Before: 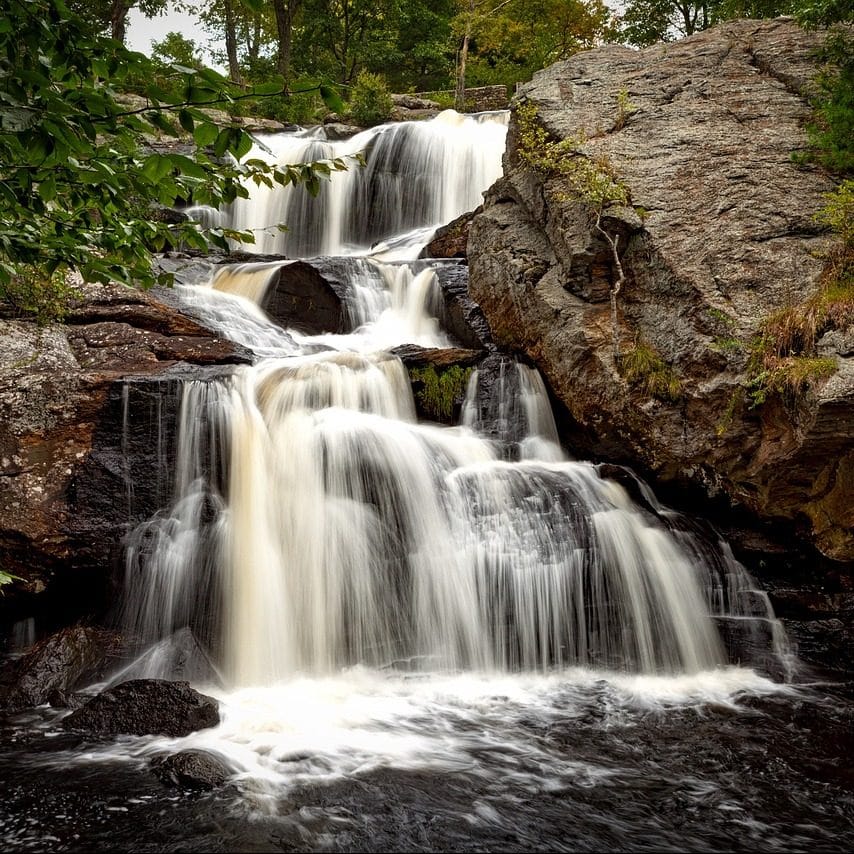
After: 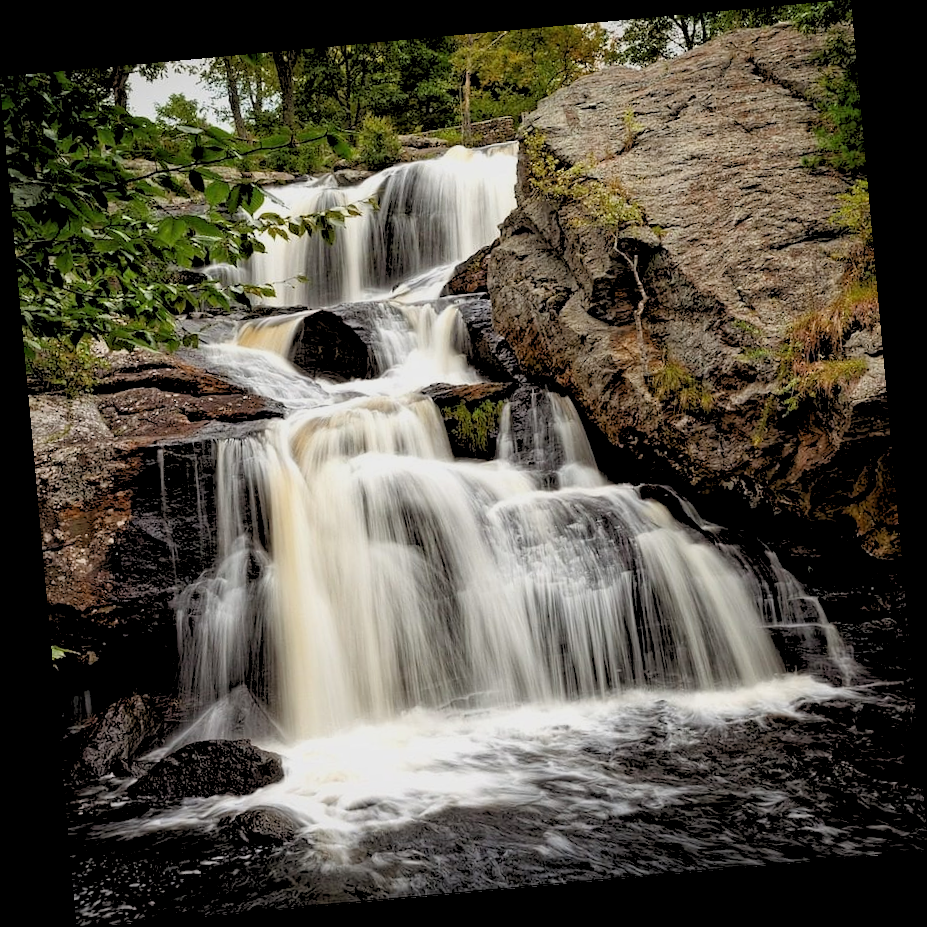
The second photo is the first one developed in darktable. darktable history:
rgb levels: preserve colors sum RGB, levels [[0.038, 0.433, 0.934], [0, 0.5, 1], [0, 0.5, 1]]
rotate and perspective: rotation -5.2°, automatic cropping off
